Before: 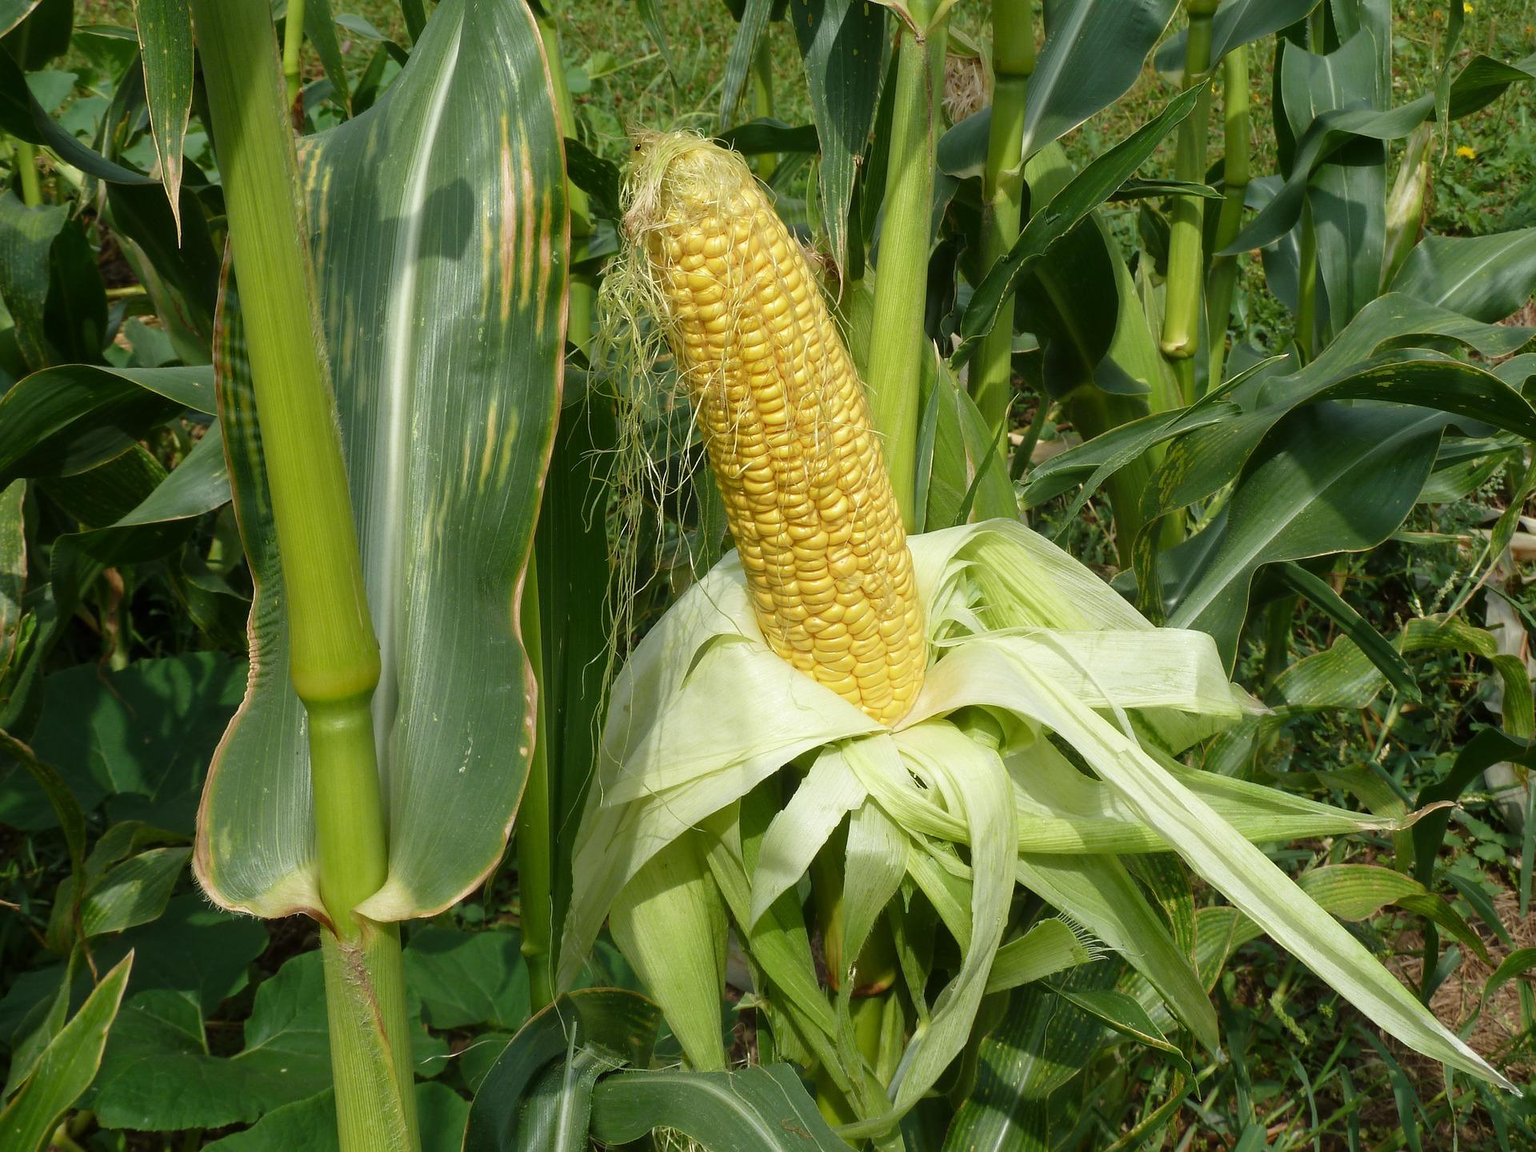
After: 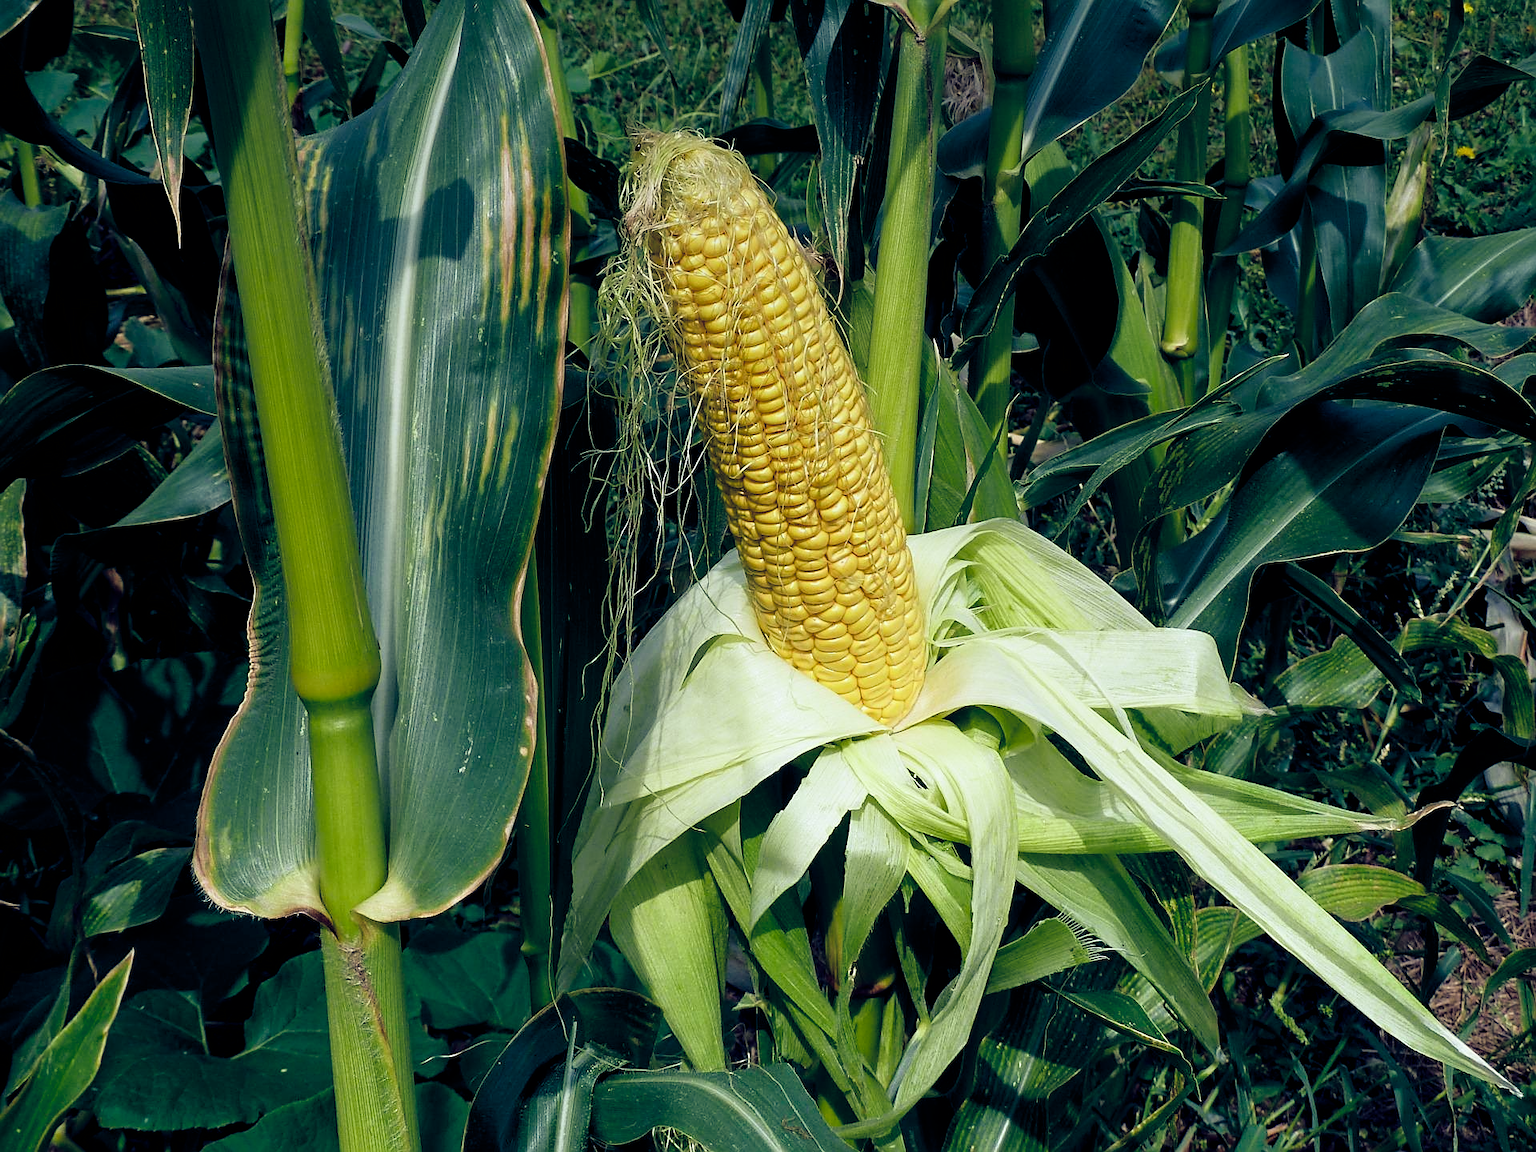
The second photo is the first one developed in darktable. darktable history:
sharpen: on, module defaults
color balance rgb: shadows lift › luminance -41.13%, shadows lift › chroma 14.13%, shadows lift › hue 260°, power › luminance -3.76%, power › chroma 0.56%, power › hue 40.37°, highlights gain › luminance 16.81%, highlights gain › chroma 2.94%, highlights gain › hue 260°, global offset › luminance -0.29%, global offset › chroma 0.31%, global offset › hue 260°, perceptual saturation grading › global saturation 20%, perceptual saturation grading › highlights -13.92%, perceptual saturation grading › shadows 50%
graduated density: on, module defaults
filmic rgb: black relative exposure -4.93 EV, white relative exposure 2.84 EV, hardness 3.72
